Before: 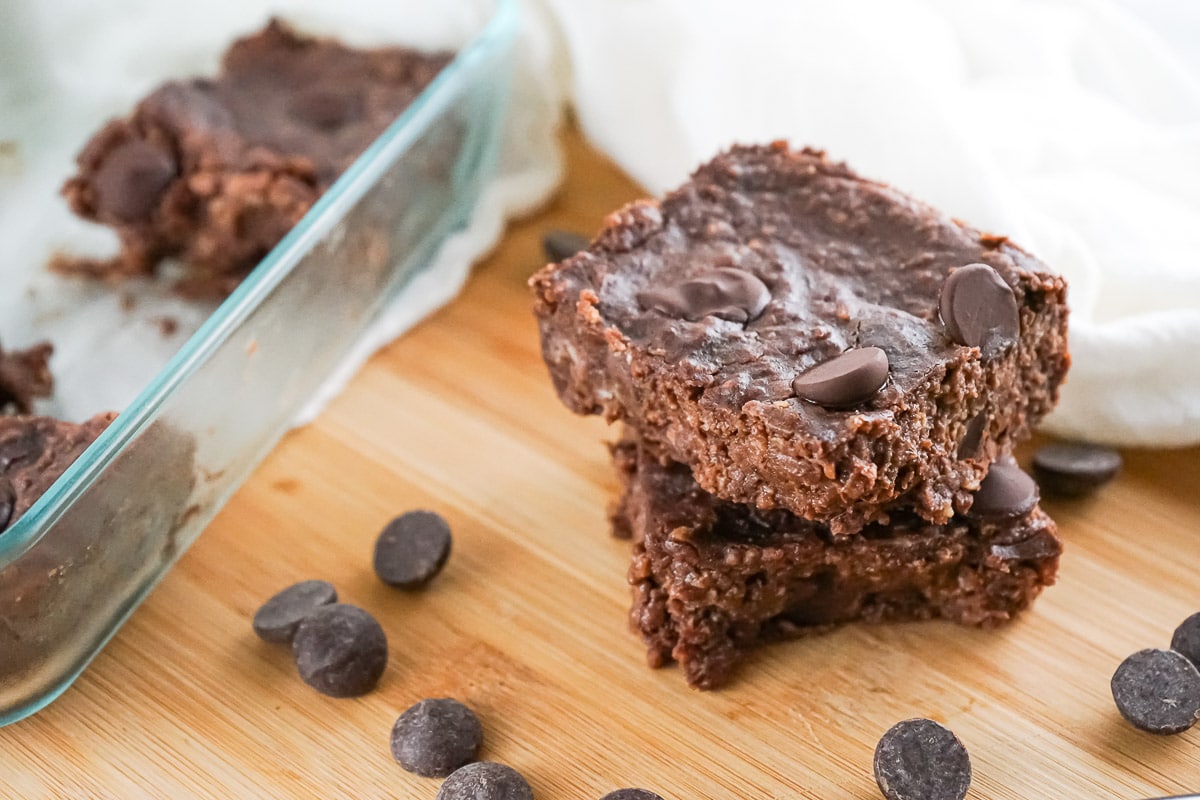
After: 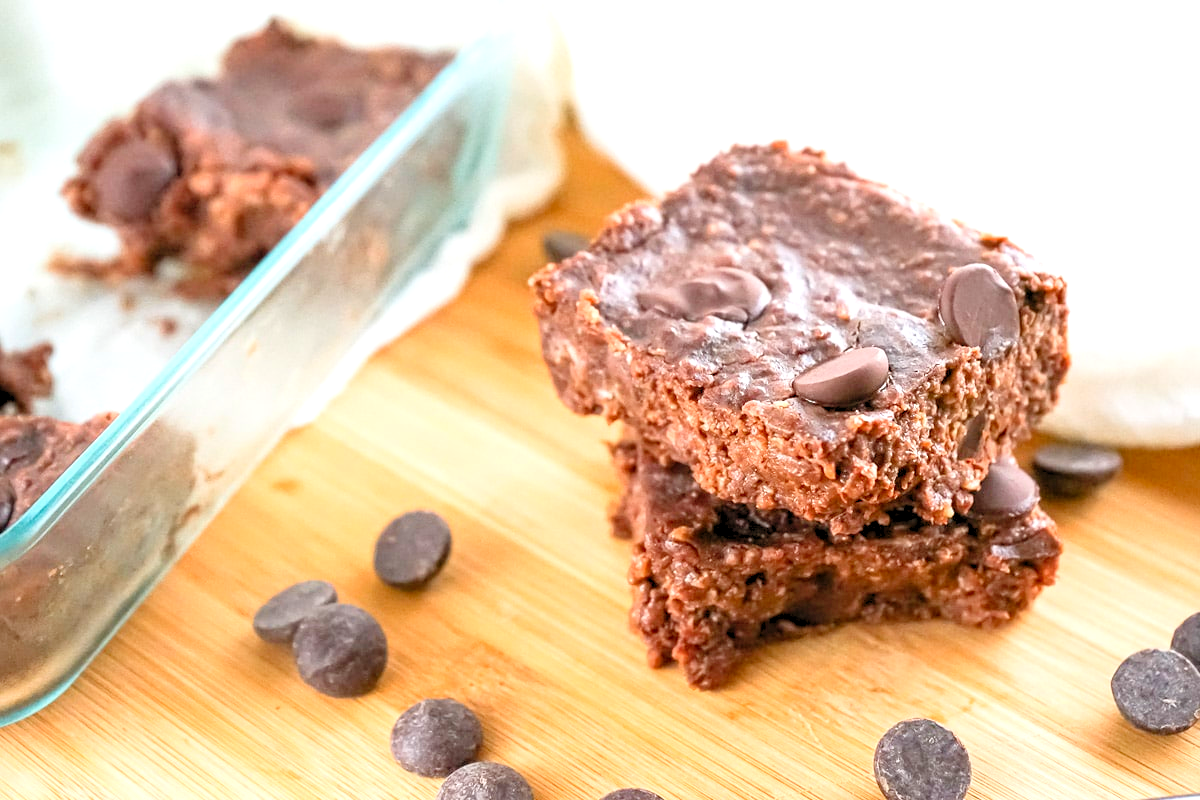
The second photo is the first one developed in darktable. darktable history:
contrast brightness saturation: contrast 0.036, saturation 0.074
tone equalizer: edges refinement/feathering 500, mask exposure compensation -1.57 EV, preserve details guided filter
levels: levels [0.036, 0.364, 0.827]
